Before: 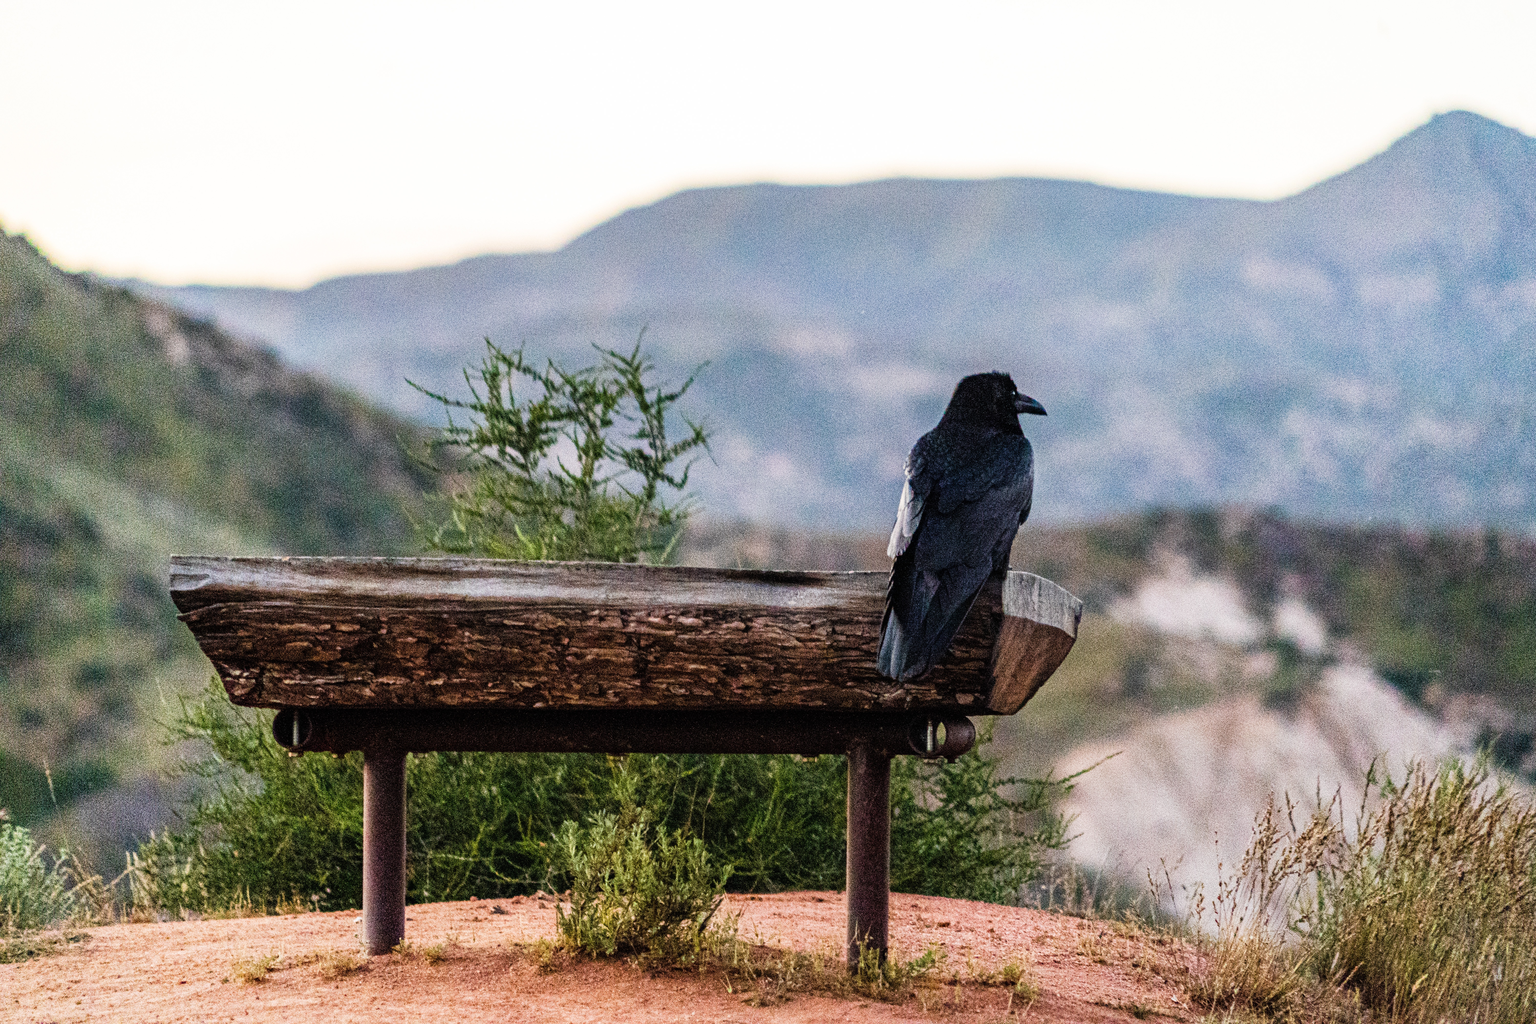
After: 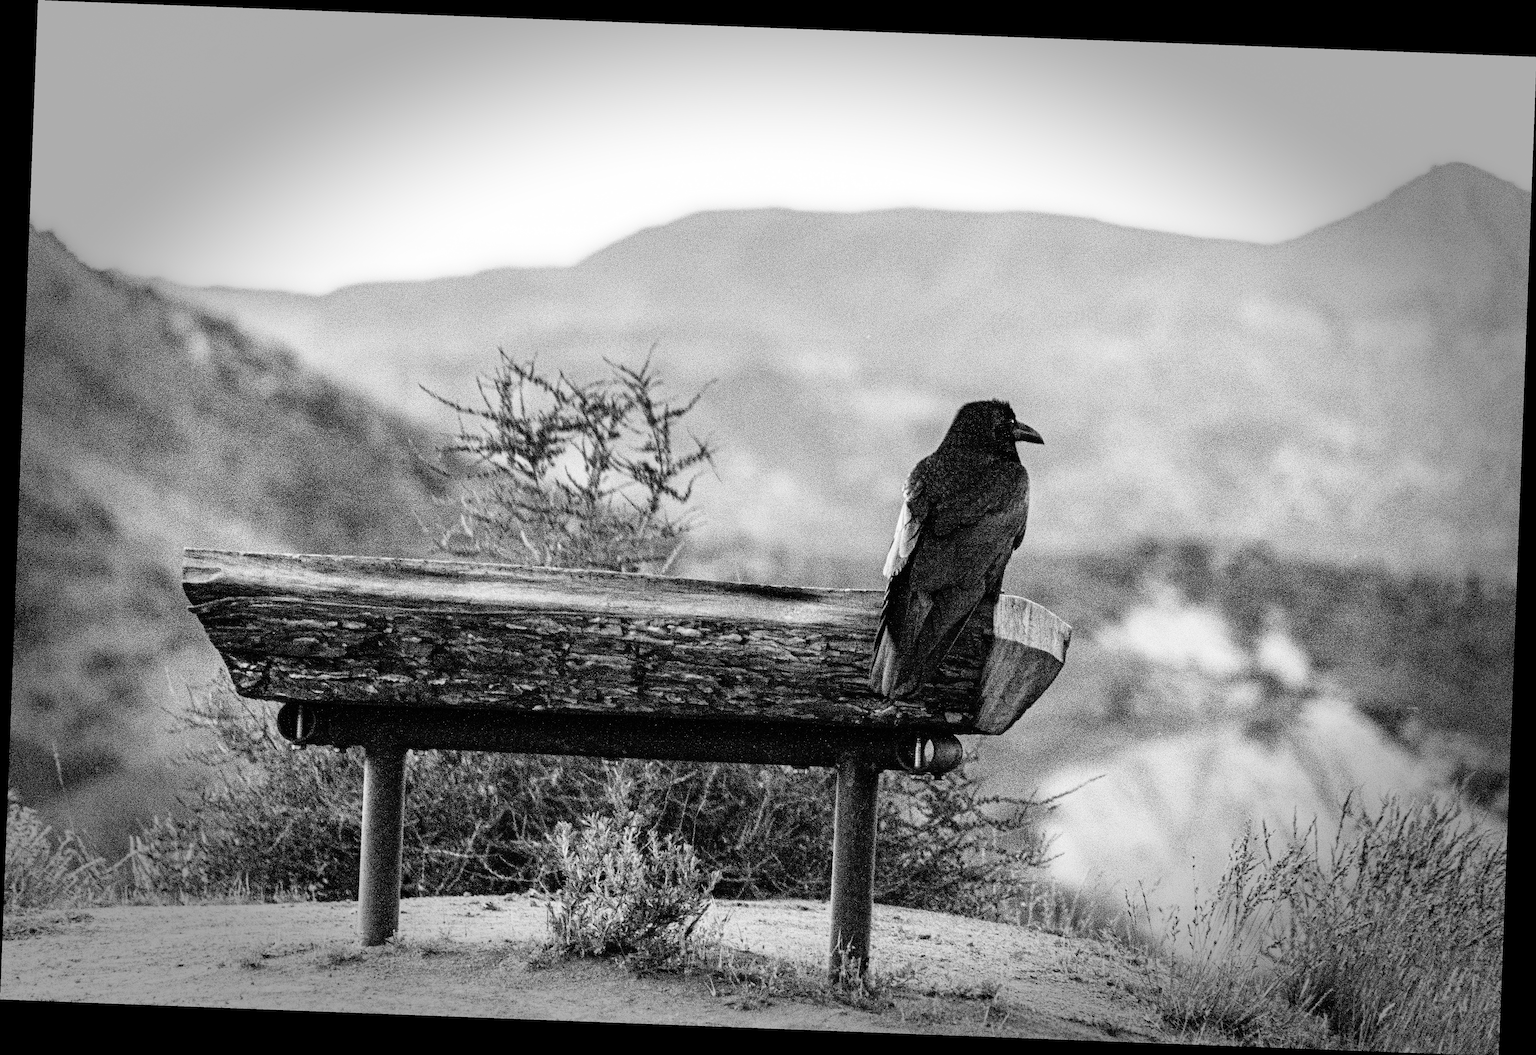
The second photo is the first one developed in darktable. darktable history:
base curve: curves: ch0 [(0, 0) (0.032, 0.025) (0.121, 0.166) (0.206, 0.329) (0.605, 0.79) (1, 1)], preserve colors none
exposure: compensate highlight preservation false
vignetting: fall-off start 66.7%, fall-off radius 39.74%, brightness -0.576, saturation -0.258, automatic ratio true, width/height ratio 0.671, dithering 16-bit output
sharpen: amount 0.2
rotate and perspective: rotation 2.17°, automatic cropping off
monochrome: on, module defaults
